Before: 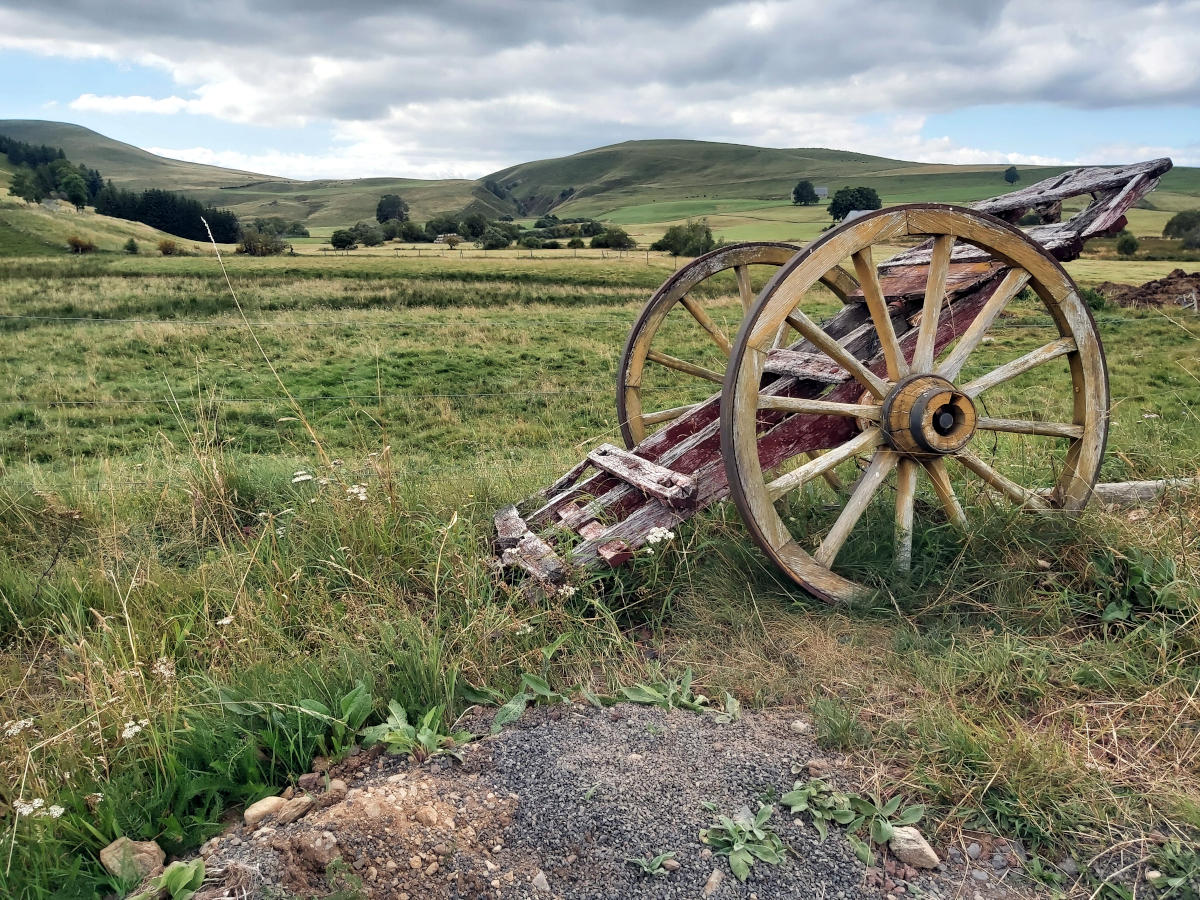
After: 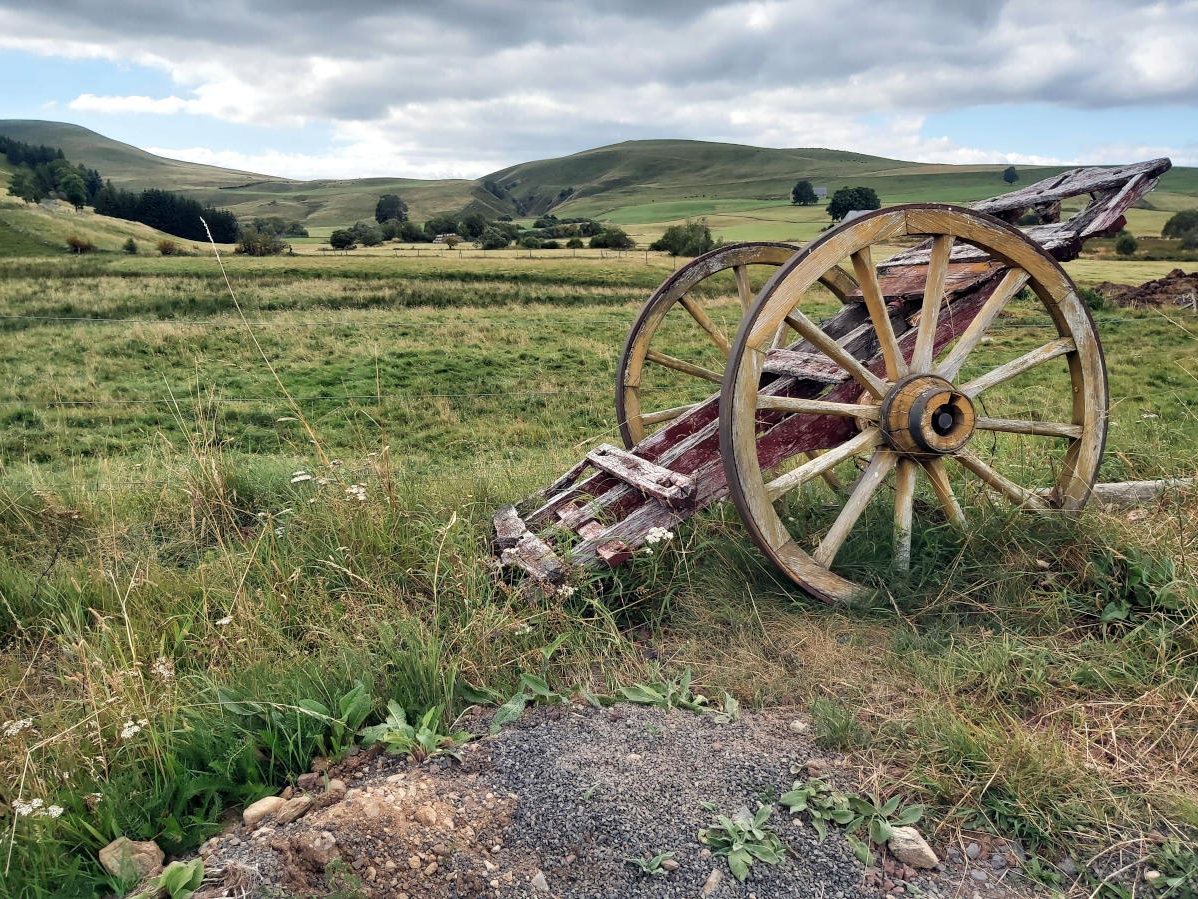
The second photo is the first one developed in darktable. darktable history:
crop and rotate: left 0.126%
